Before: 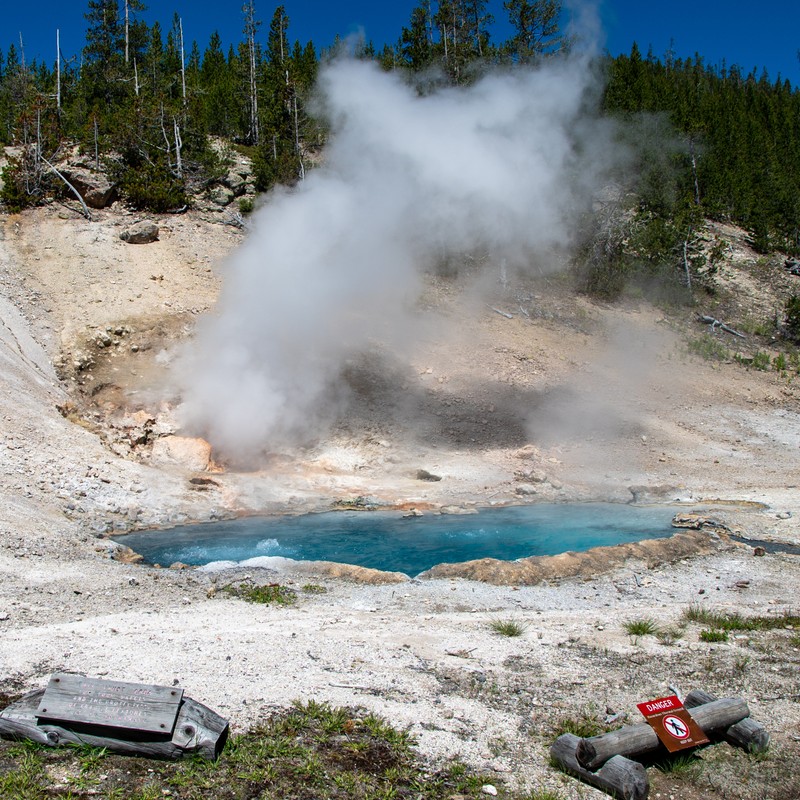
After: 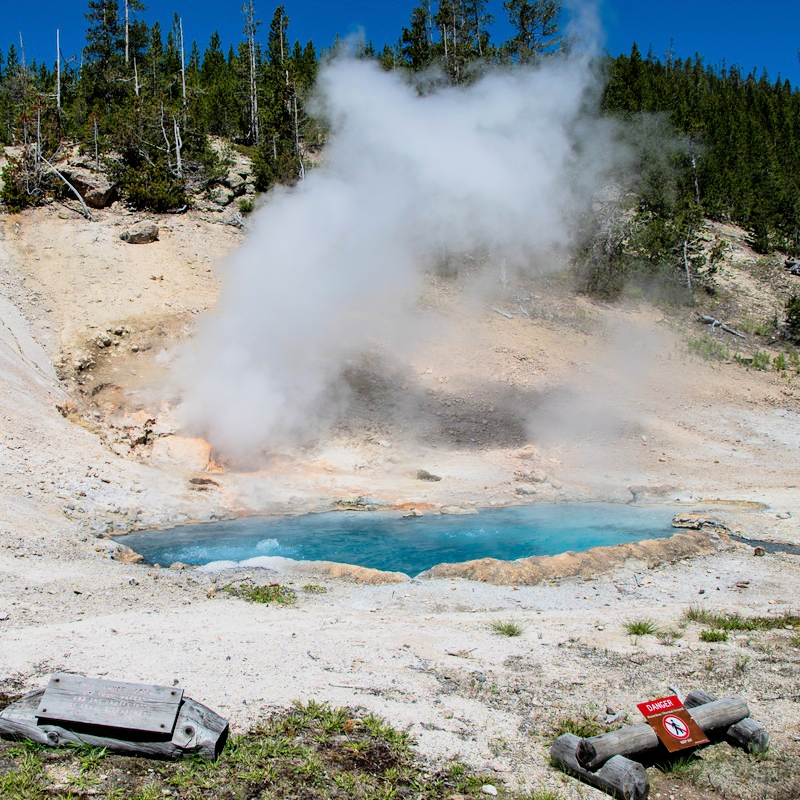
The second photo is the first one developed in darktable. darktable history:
filmic rgb: black relative exposure -7.65 EV, white relative exposure 4.56 EV, hardness 3.61, color science v6 (2022)
exposure: black level correction 0, exposure 0.7 EV, compensate exposure bias true, compensate highlight preservation false
